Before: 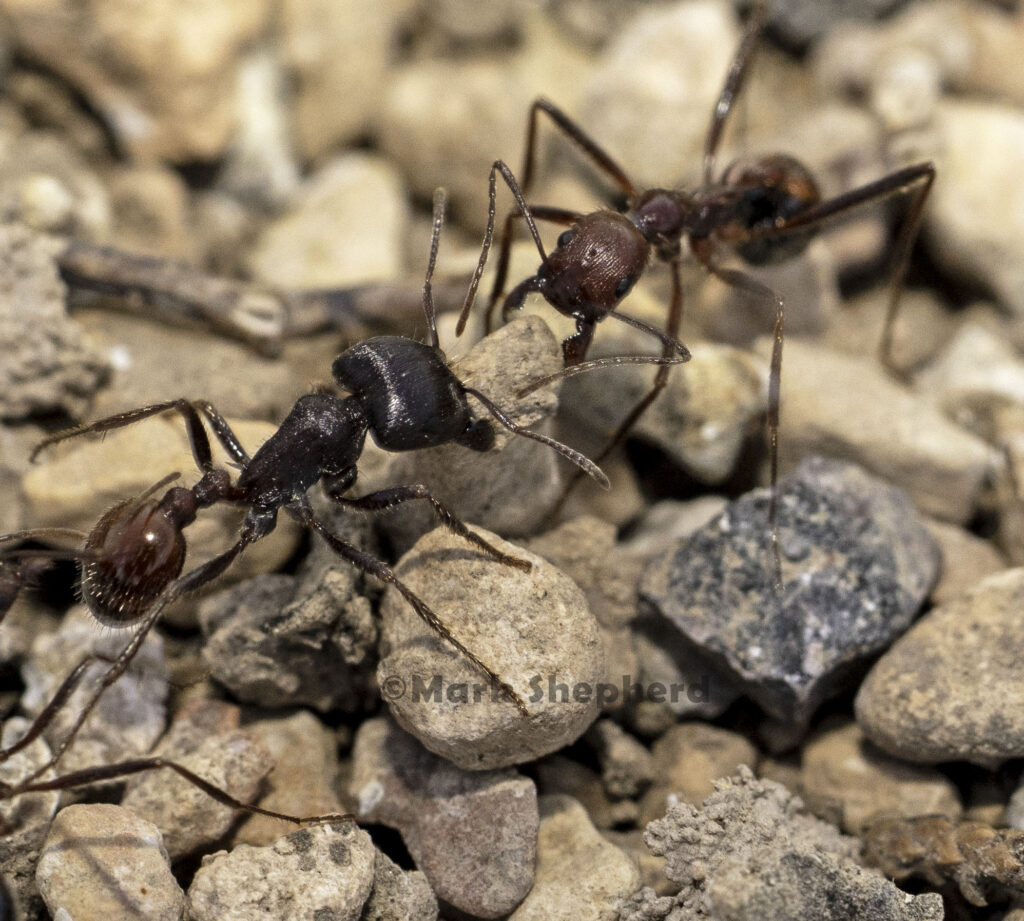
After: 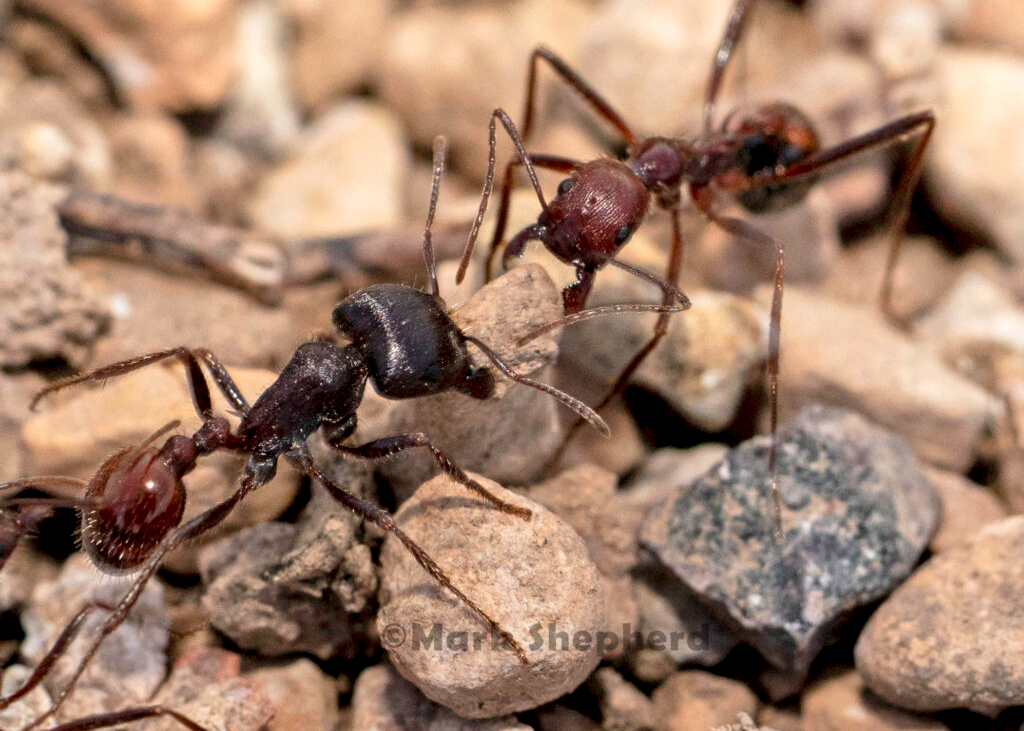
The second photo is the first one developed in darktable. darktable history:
crop and rotate: top 5.667%, bottom 14.937%
white balance: emerald 1
exposure: black level correction 0.007, compensate highlight preservation false
